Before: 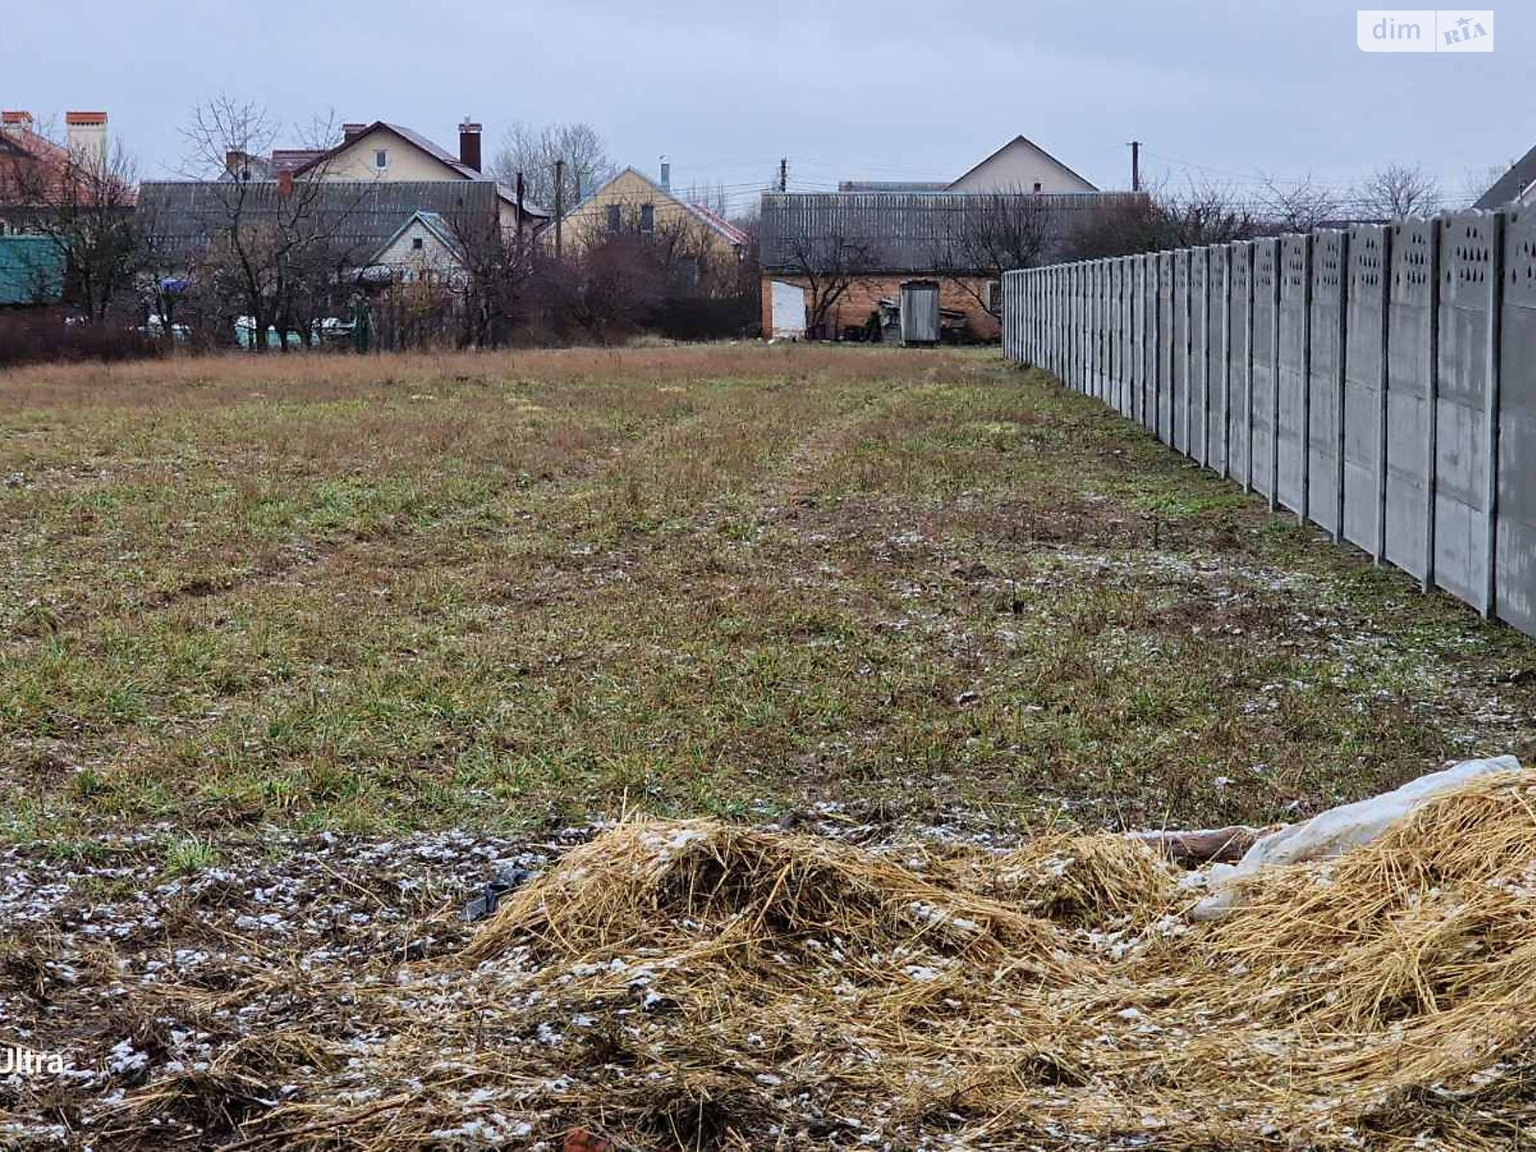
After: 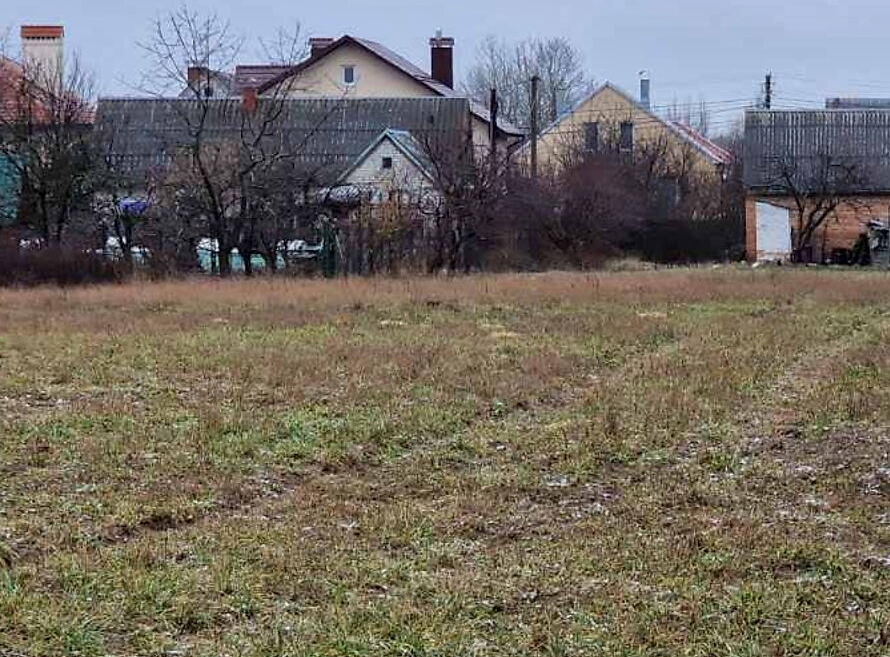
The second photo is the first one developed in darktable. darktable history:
local contrast: highlights 62%, shadows 115%, detail 107%, midtone range 0.532
shadows and highlights: soften with gaussian
color calibration: illuminant same as pipeline (D50), adaptation XYZ, x 0.345, y 0.358, temperature 5012.67 K
crop and rotate: left 3.058%, top 7.586%, right 41.264%, bottom 37.588%
